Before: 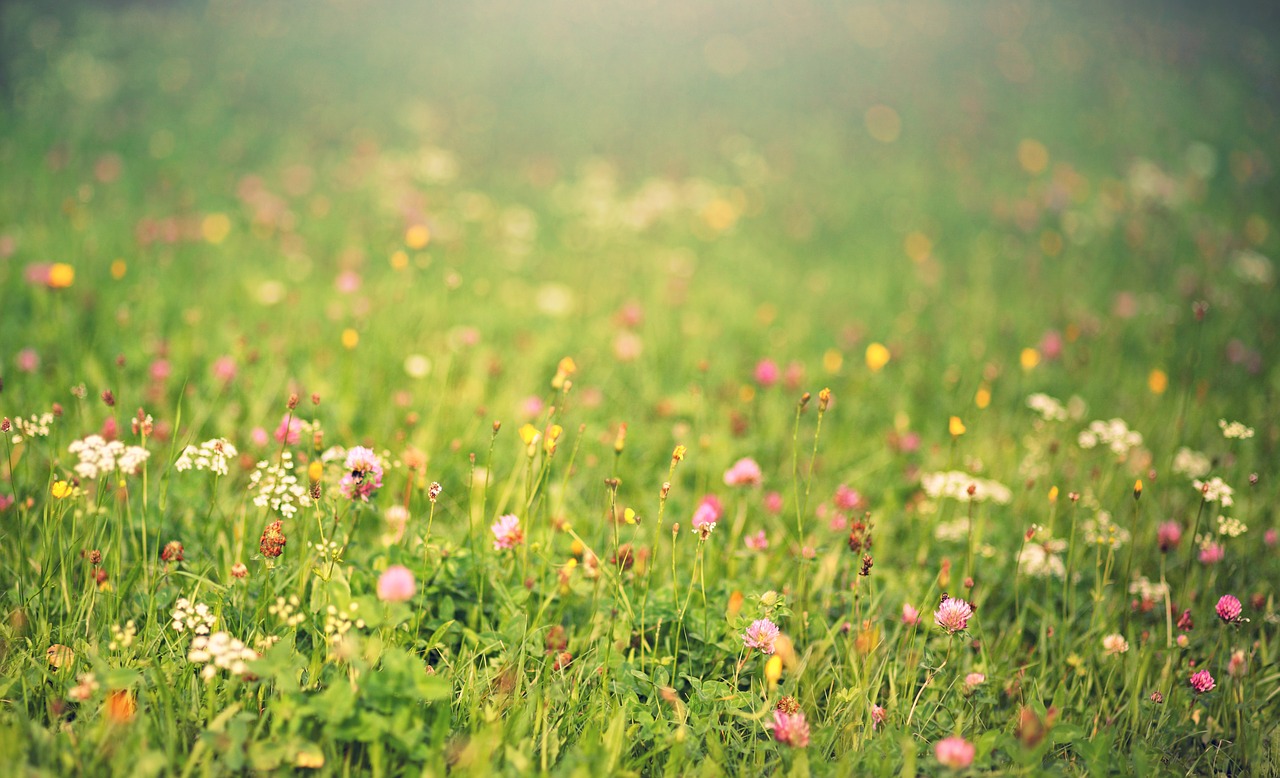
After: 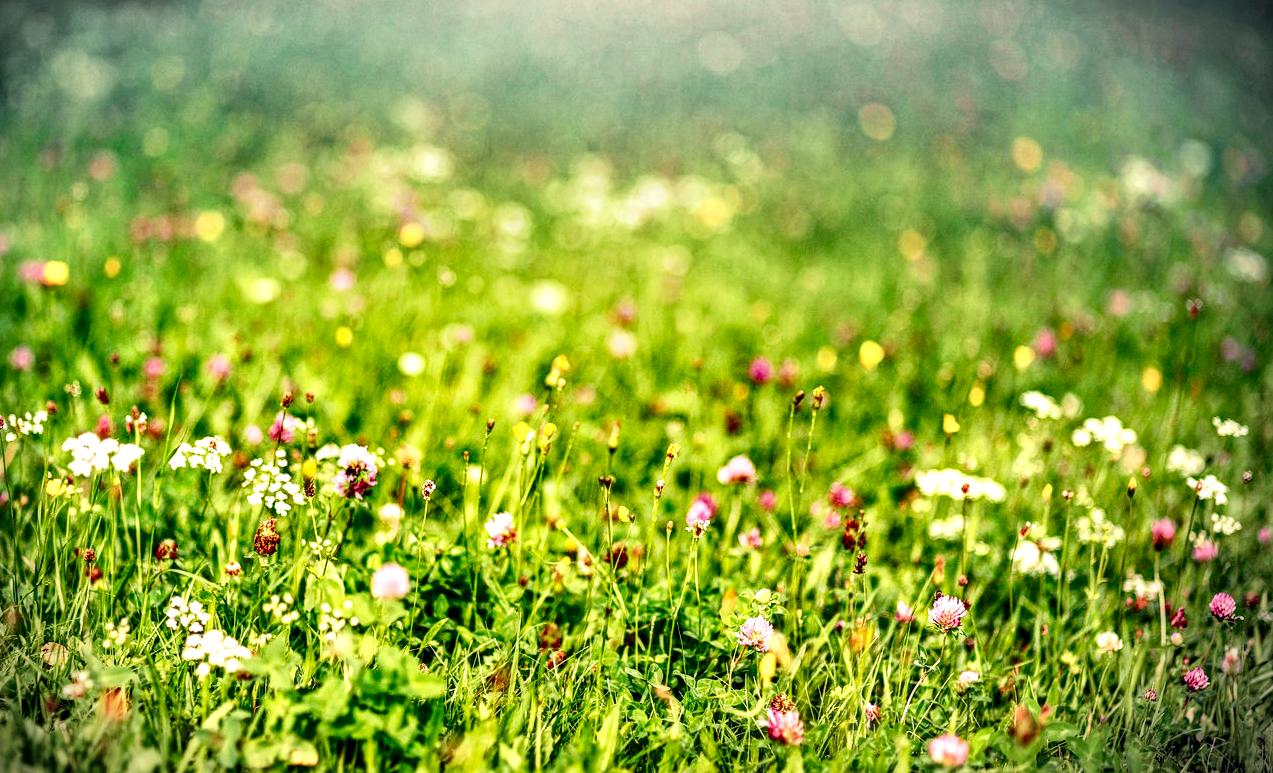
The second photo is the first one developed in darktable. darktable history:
base curve: curves: ch0 [(0, 0) (0.032, 0.037) (0.105, 0.228) (0.435, 0.76) (0.856, 0.983) (1, 1)], preserve colors none
crop and rotate: left 0.491%, top 0.359%, bottom 0.261%
shadows and highlights: white point adjustment 0.14, highlights -70.52, soften with gaussian
tone curve: curves: ch0 [(0, 0) (0.059, 0.027) (0.162, 0.125) (0.304, 0.279) (0.547, 0.532) (0.828, 0.815) (1, 0.983)]; ch1 [(0, 0) (0.23, 0.166) (0.34, 0.308) (0.371, 0.337) (0.429, 0.411) (0.477, 0.462) (0.499, 0.498) (0.529, 0.537) (0.559, 0.582) (0.743, 0.798) (1, 1)]; ch2 [(0, 0) (0.431, 0.414) (0.498, 0.503) (0.524, 0.528) (0.568, 0.546) (0.6, 0.597) (0.634, 0.645) (0.728, 0.742) (1, 1)], color space Lab, independent channels, preserve colors none
vignetting: fall-off start 88.94%, fall-off radius 44.32%, brightness -0.889, center (-0.031, -0.038), width/height ratio 1.153, unbound false
local contrast: highlights 16%, detail 185%
